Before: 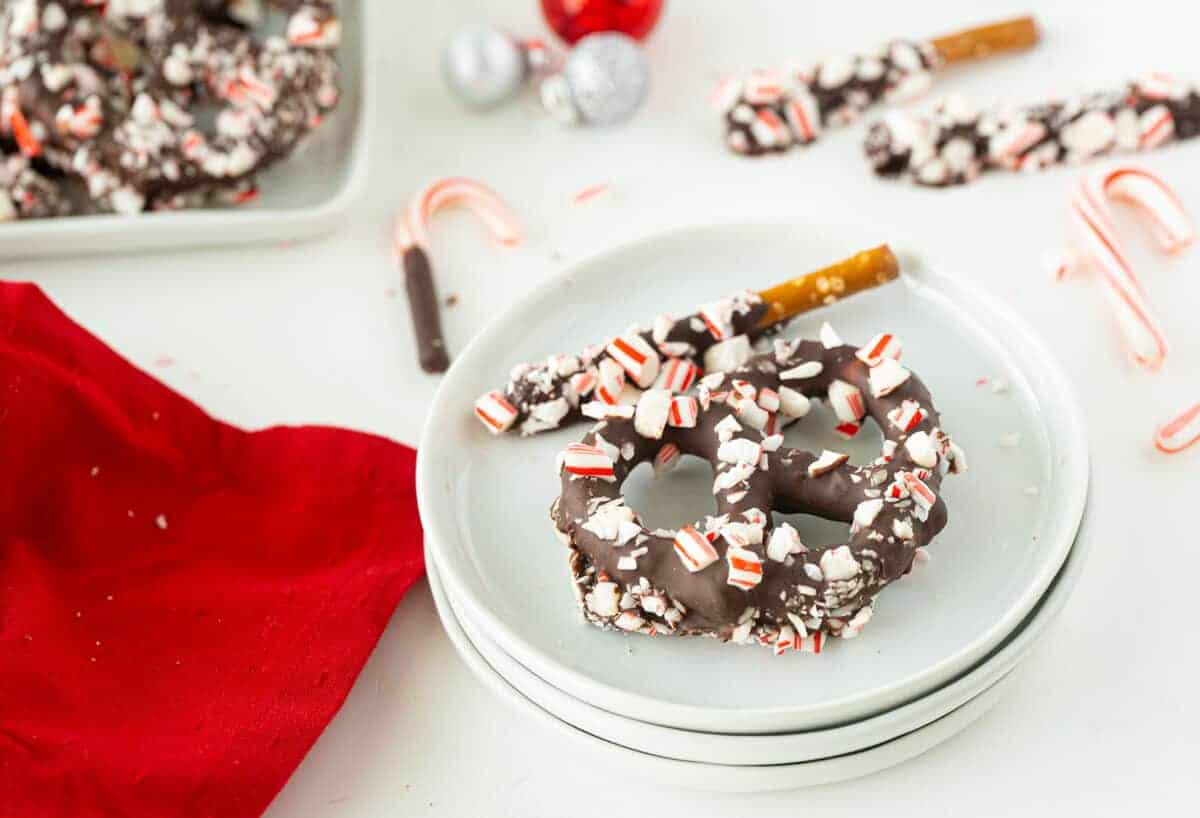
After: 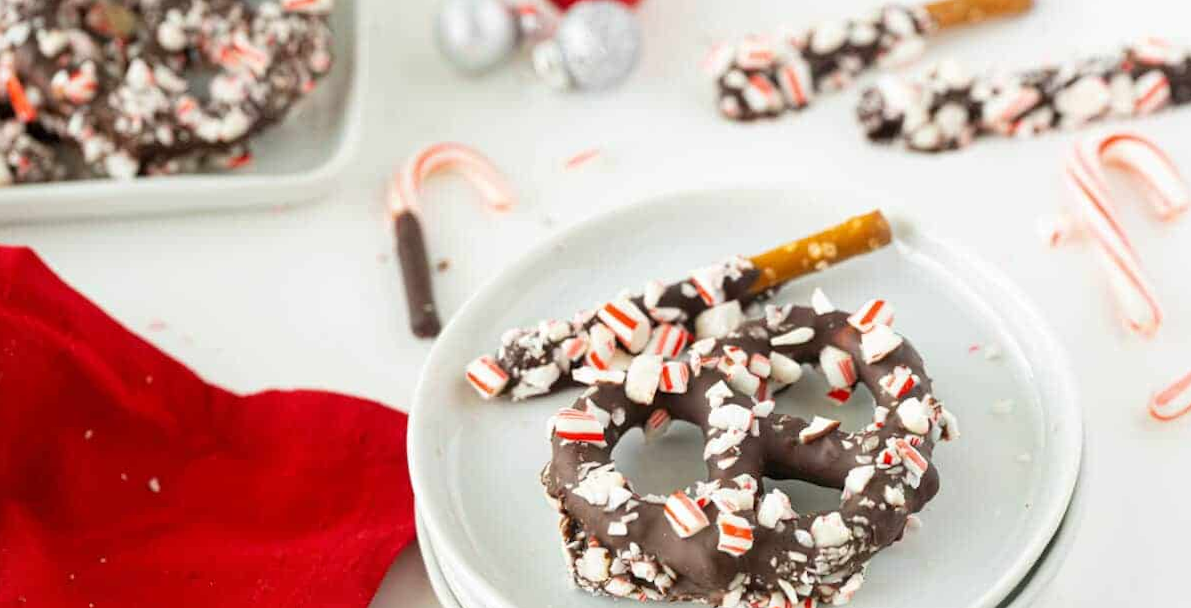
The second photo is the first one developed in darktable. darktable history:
rotate and perspective: rotation 0.192°, lens shift (horizontal) -0.015, crop left 0.005, crop right 0.996, crop top 0.006, crop bottom 0.99
crop: top 3.857%, bottom 21.132%
